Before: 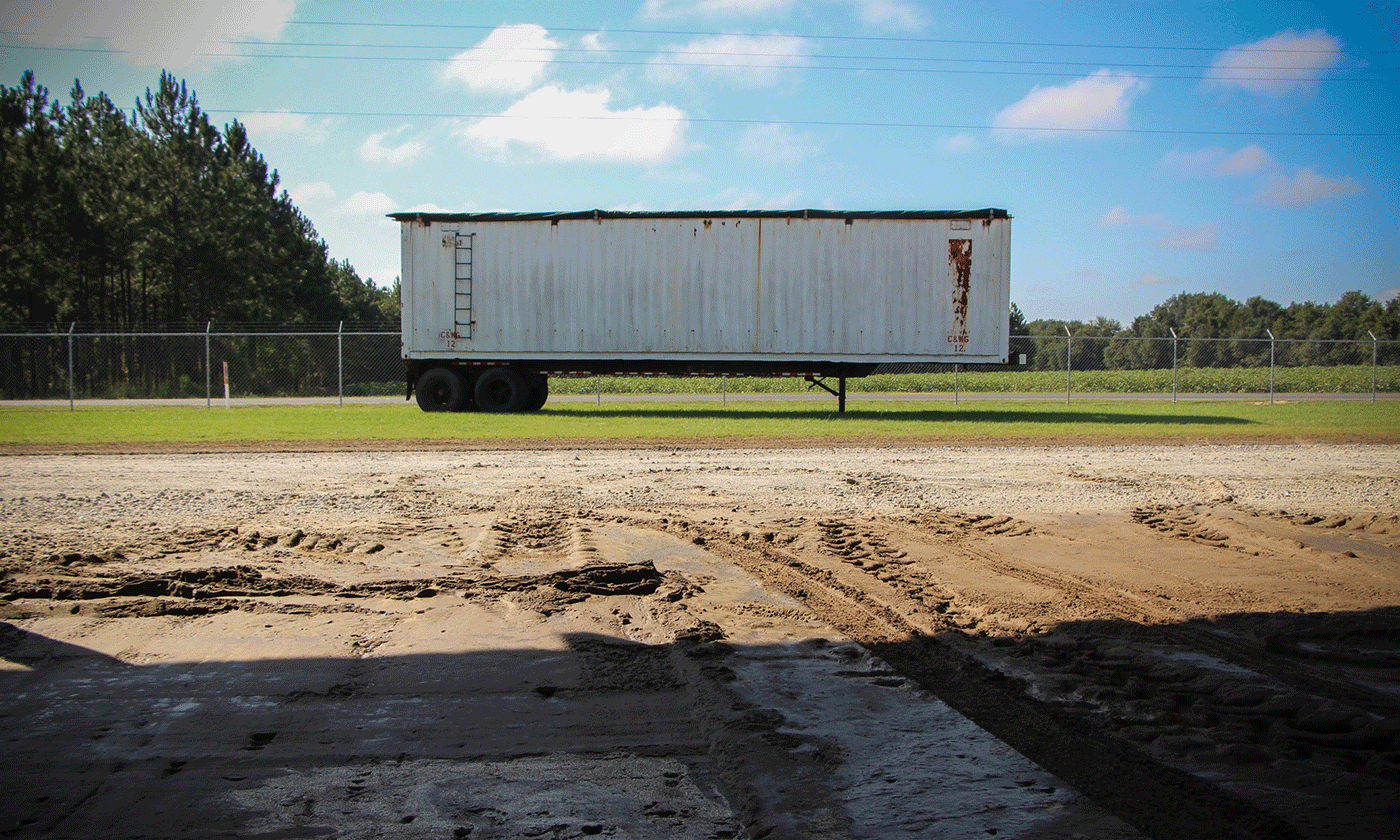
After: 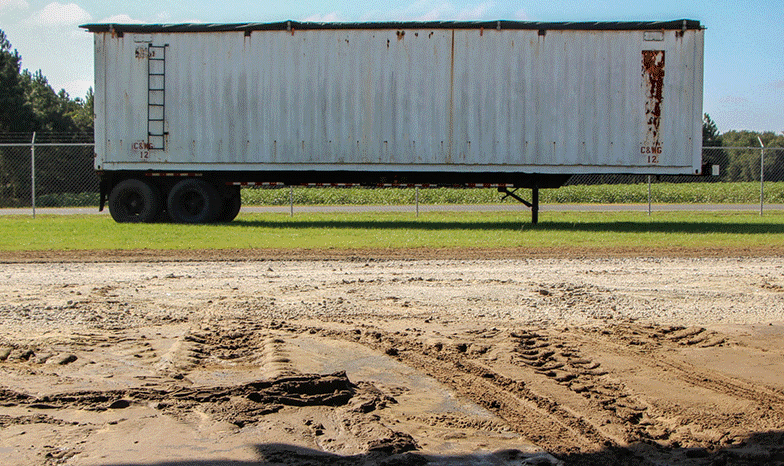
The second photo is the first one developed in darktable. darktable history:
crop and rotate: left 21.994%, top 22.534%, right 21.978%, bottom 21.978%
local contrast: on, module defaults
exposure: black level correction 0.001, compensate exposure bias true, compensate highlight preservation false
